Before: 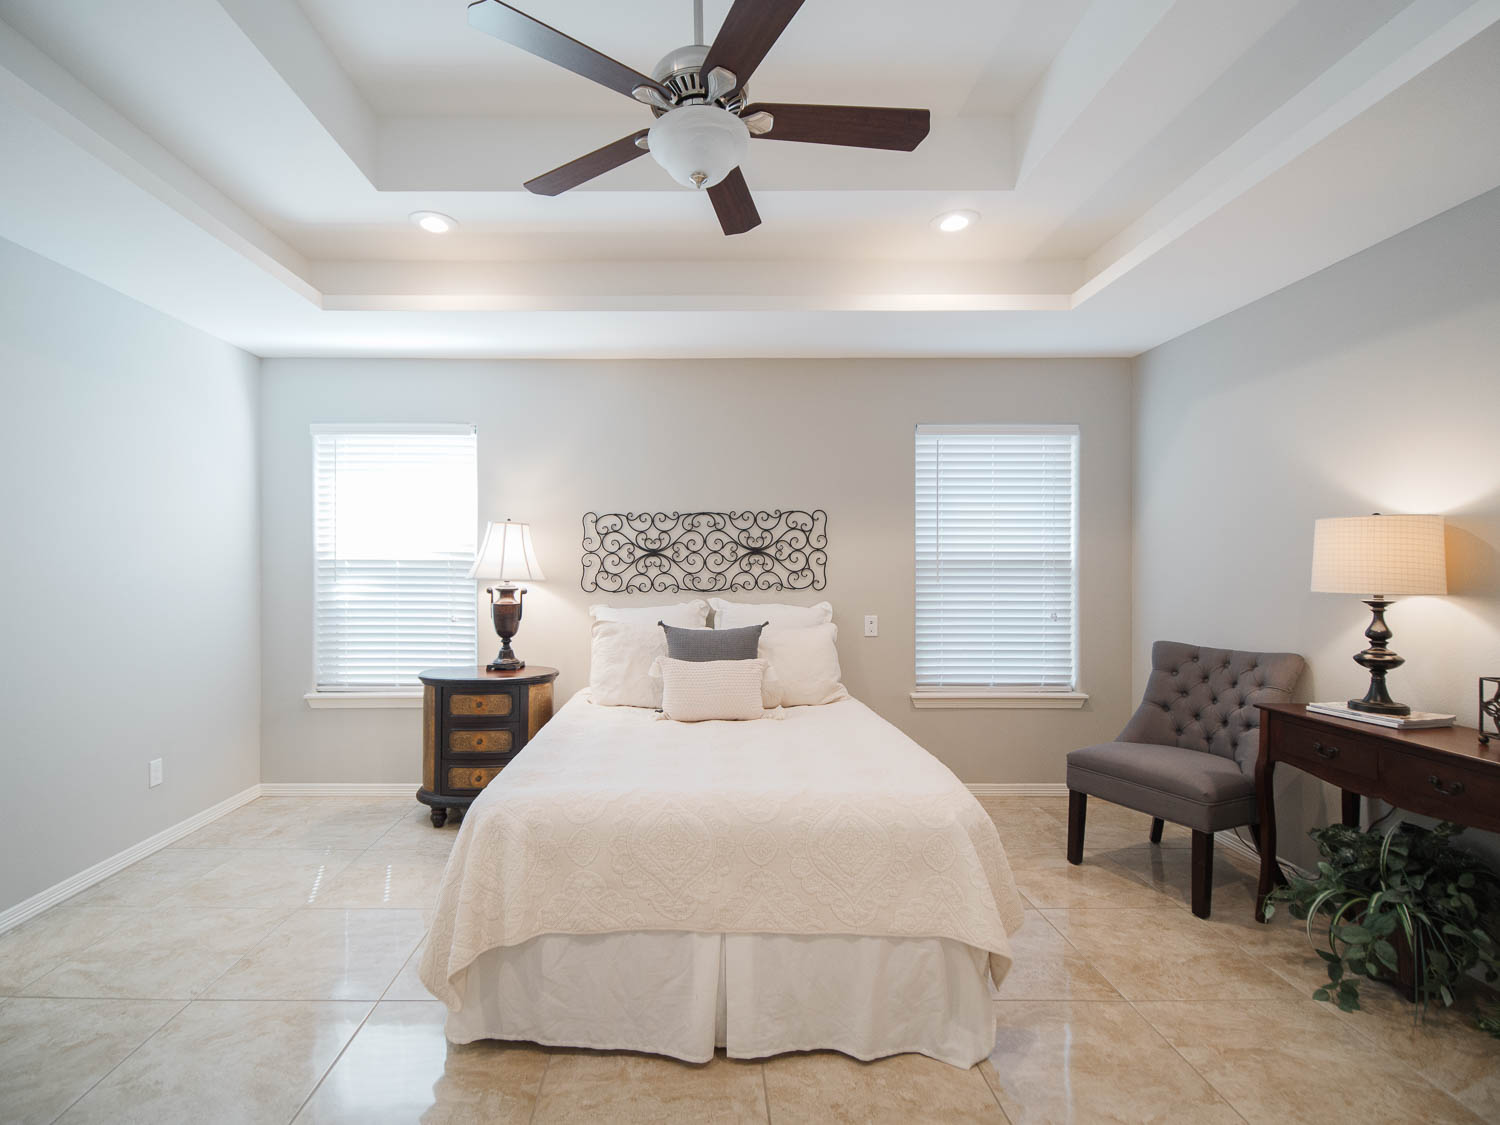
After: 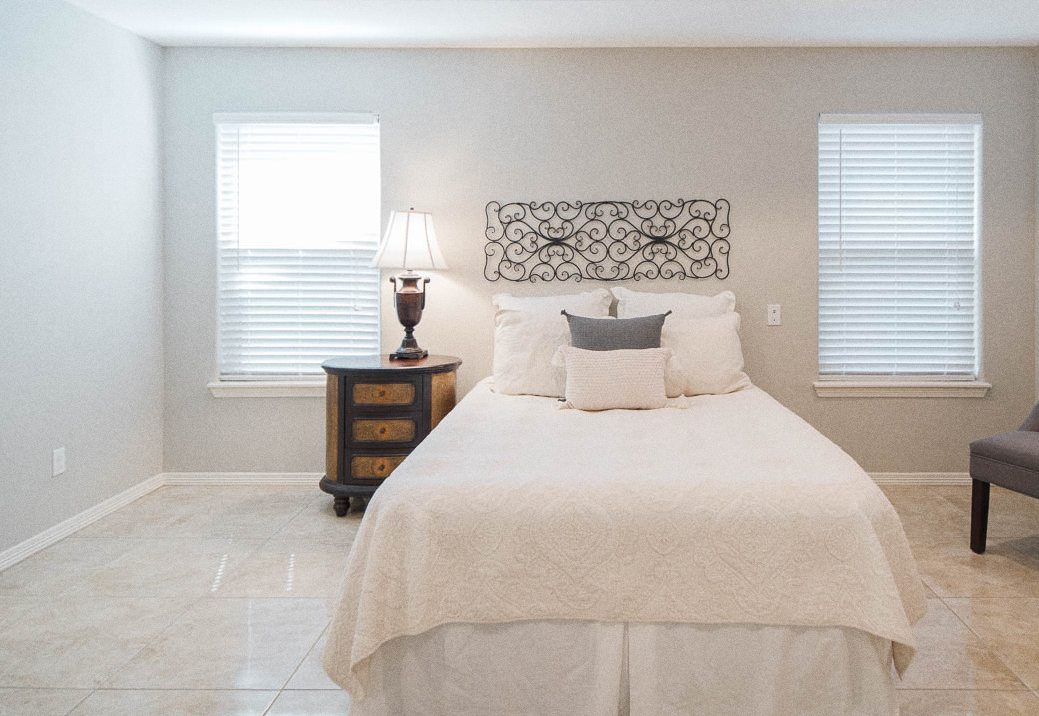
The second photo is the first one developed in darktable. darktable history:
grain: coarseness 0.47 ISO
crop: left 6.488%, top 27.668%, right 24.183%, bottom 8.656%
